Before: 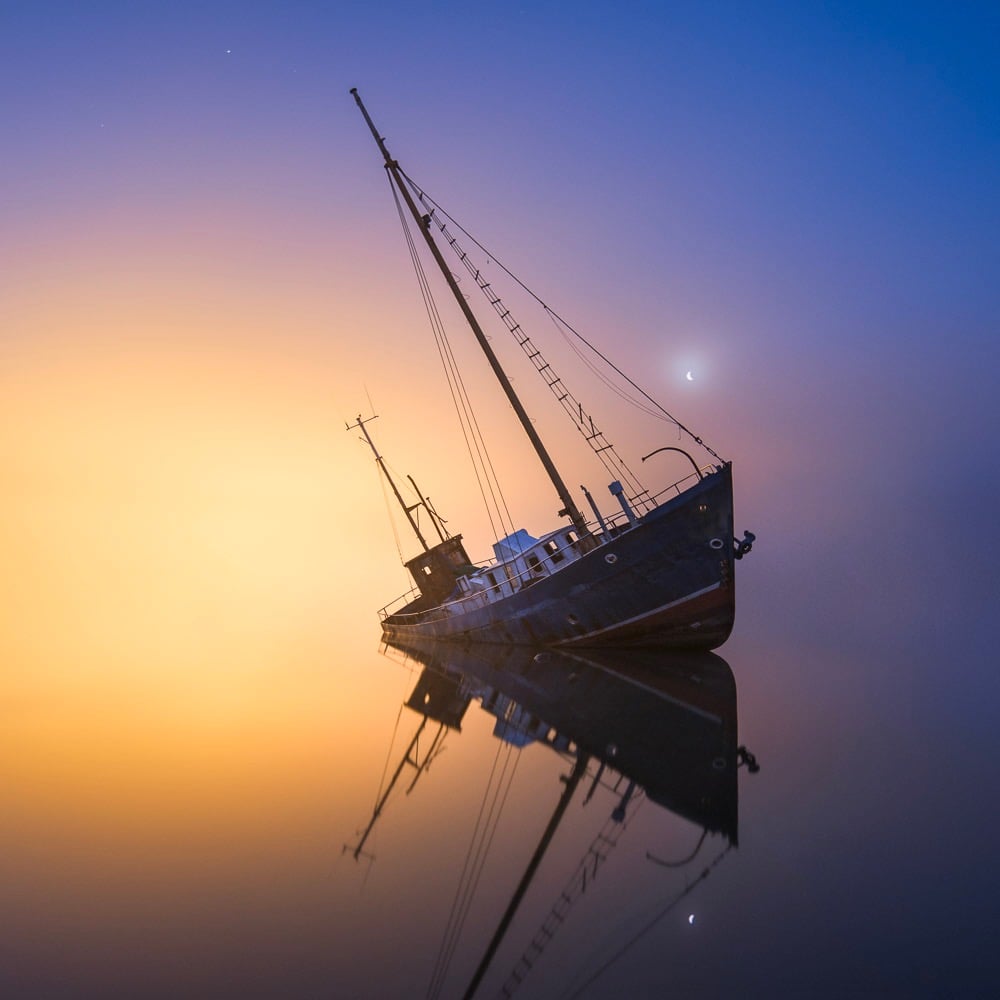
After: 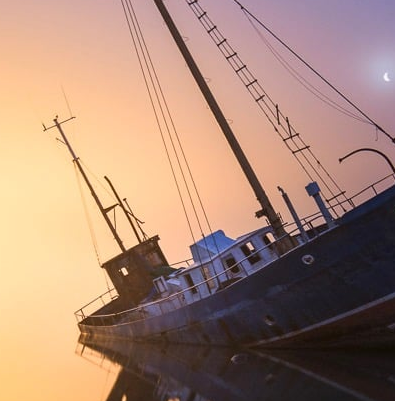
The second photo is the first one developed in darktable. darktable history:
crop: left 30.378%, top 29.972%, right 30.104%, bottom 29.836%
